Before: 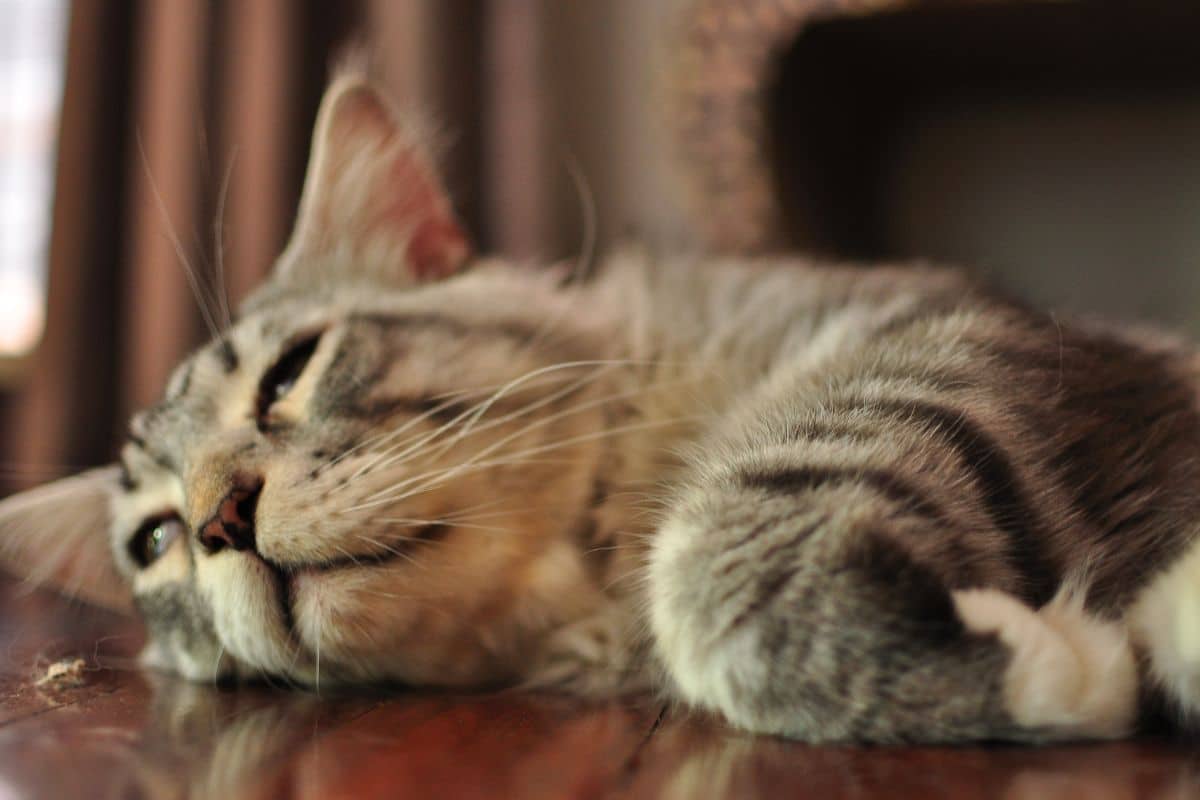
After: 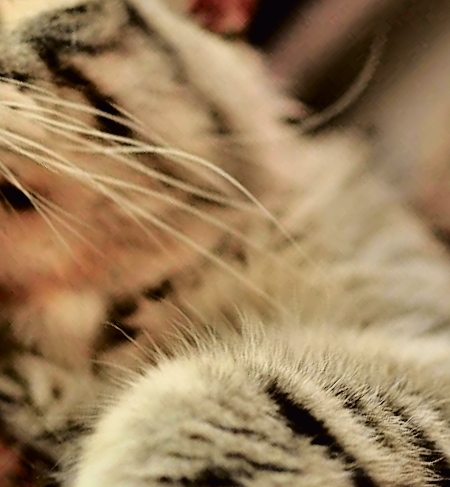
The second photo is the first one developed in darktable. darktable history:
sharpen: on, module defaults
crop and rotate: angle -46.16°, top 16.764%, right 0.776%, bottom 11.736%
tone curve: curves: ch0 [(0, 0.011) (0.053, 0.026) (0.174, 0.115) (0.398, 0.444) (0.673, 0.775) (0.829, 0.906) (0.991, 0.981)]; ch1 [(0, 0) (0.264, 0.22) (0.407, 0.373) (0.463, 0.457) (0.492, 0.501) (0.512, 0.513) (0.54, 0.543) (0.585, 0.617) (0.659, 0.686) (0.78, 0.8) (1, 1)]; ch2 [(0, 0) (0.438, 0.449) (0.473, 0.469) (0.503, 0.5) (0.523, 0.534) (0.562, 0.591) (0.612, 0.627) (0.701, 0.707) (1, 1)], color space Lab, independent channels, preserve colors none
filmic rgb: black relative exposure -3.29 EV, white relative exposure 3.46 EV, hardness 2.36, contrast 1.103
